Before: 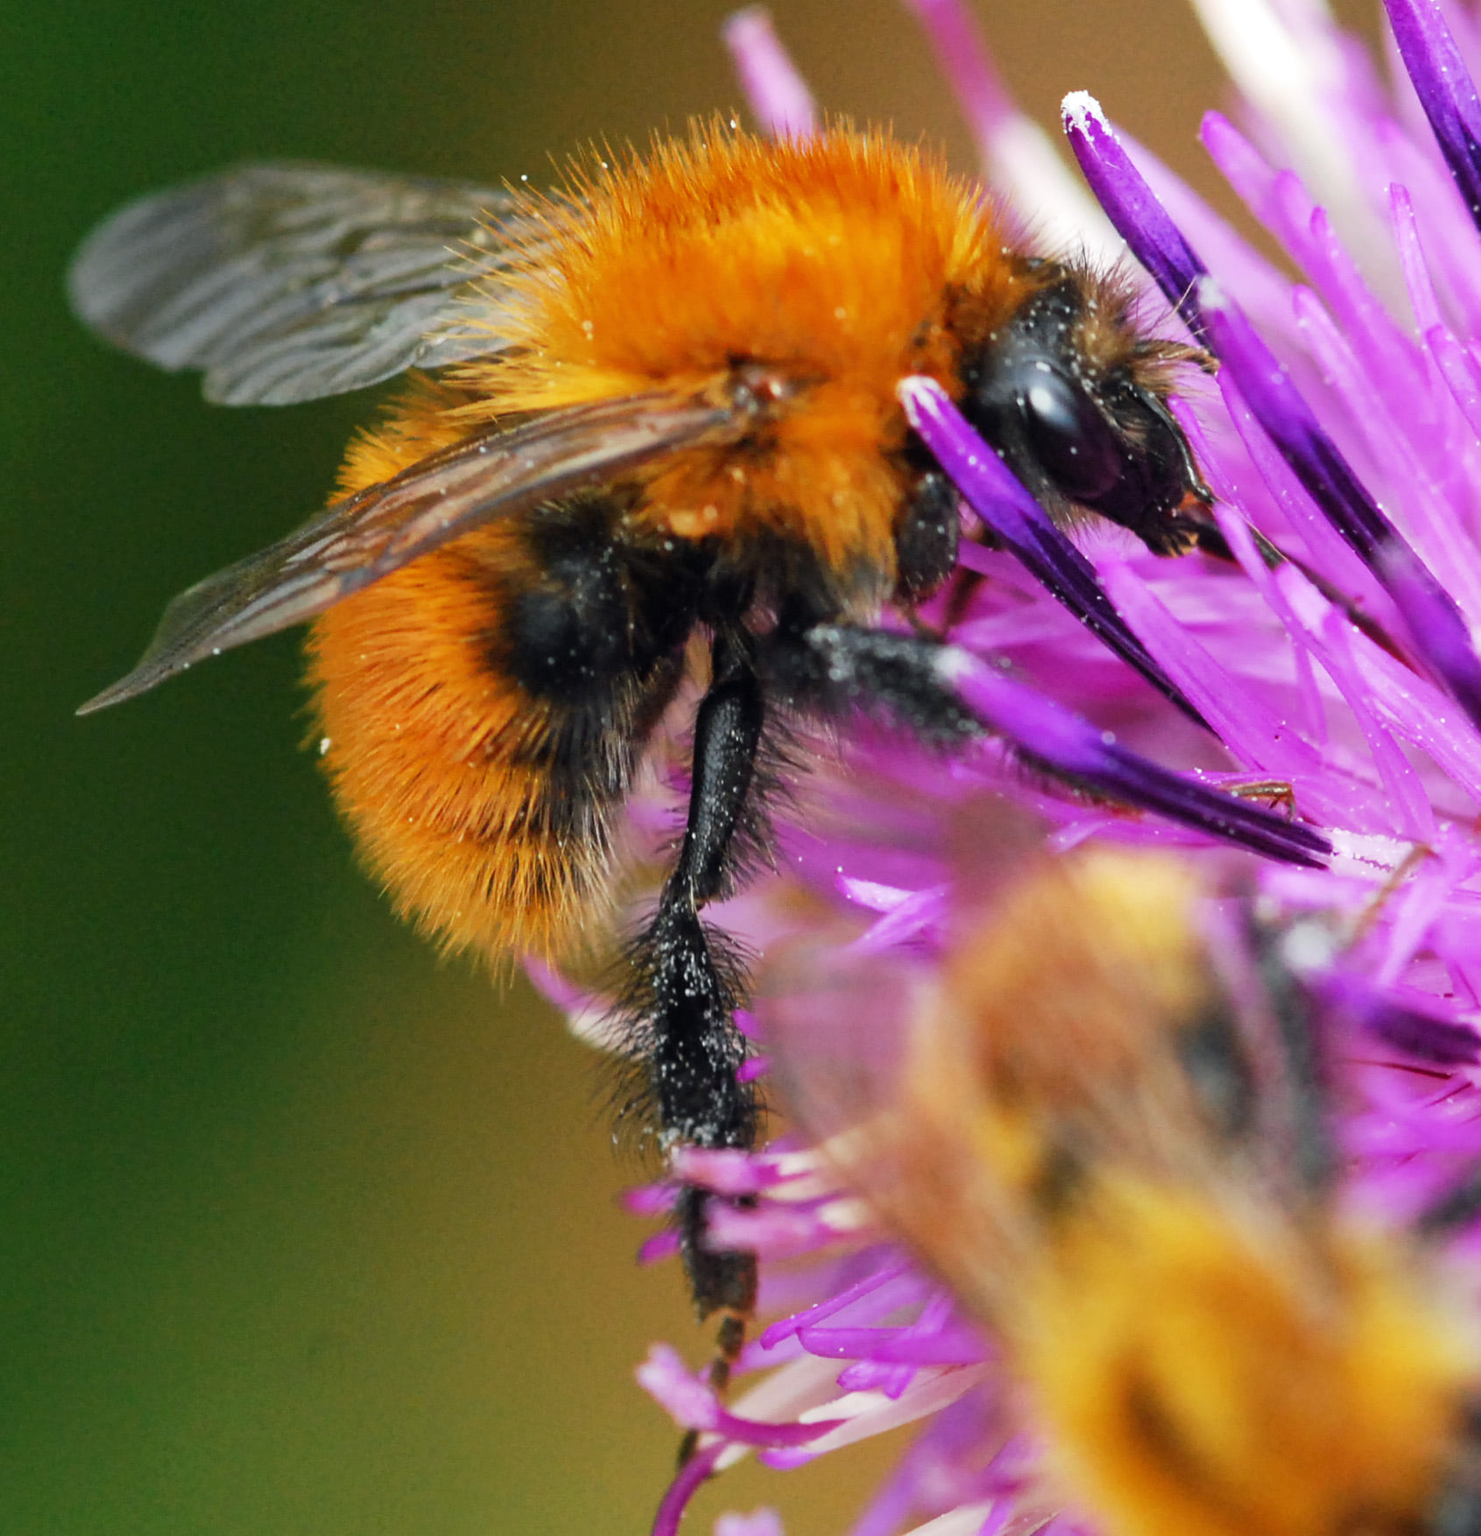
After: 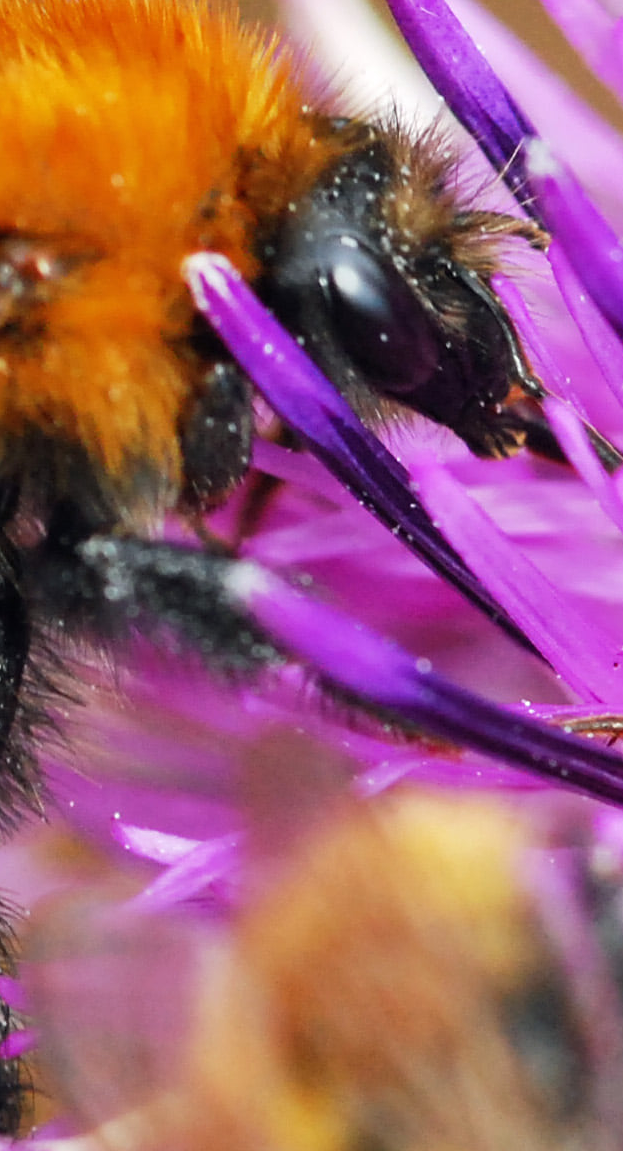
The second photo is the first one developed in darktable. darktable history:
crop and rotate: left 49.862%, top 10.148%, right 13.246%, bottom 24.206%
sharpen: amount 0.217
tone equalizer: edges refinement/feathering 500, mask exposure compensation -1.57 EV, preserve details no
